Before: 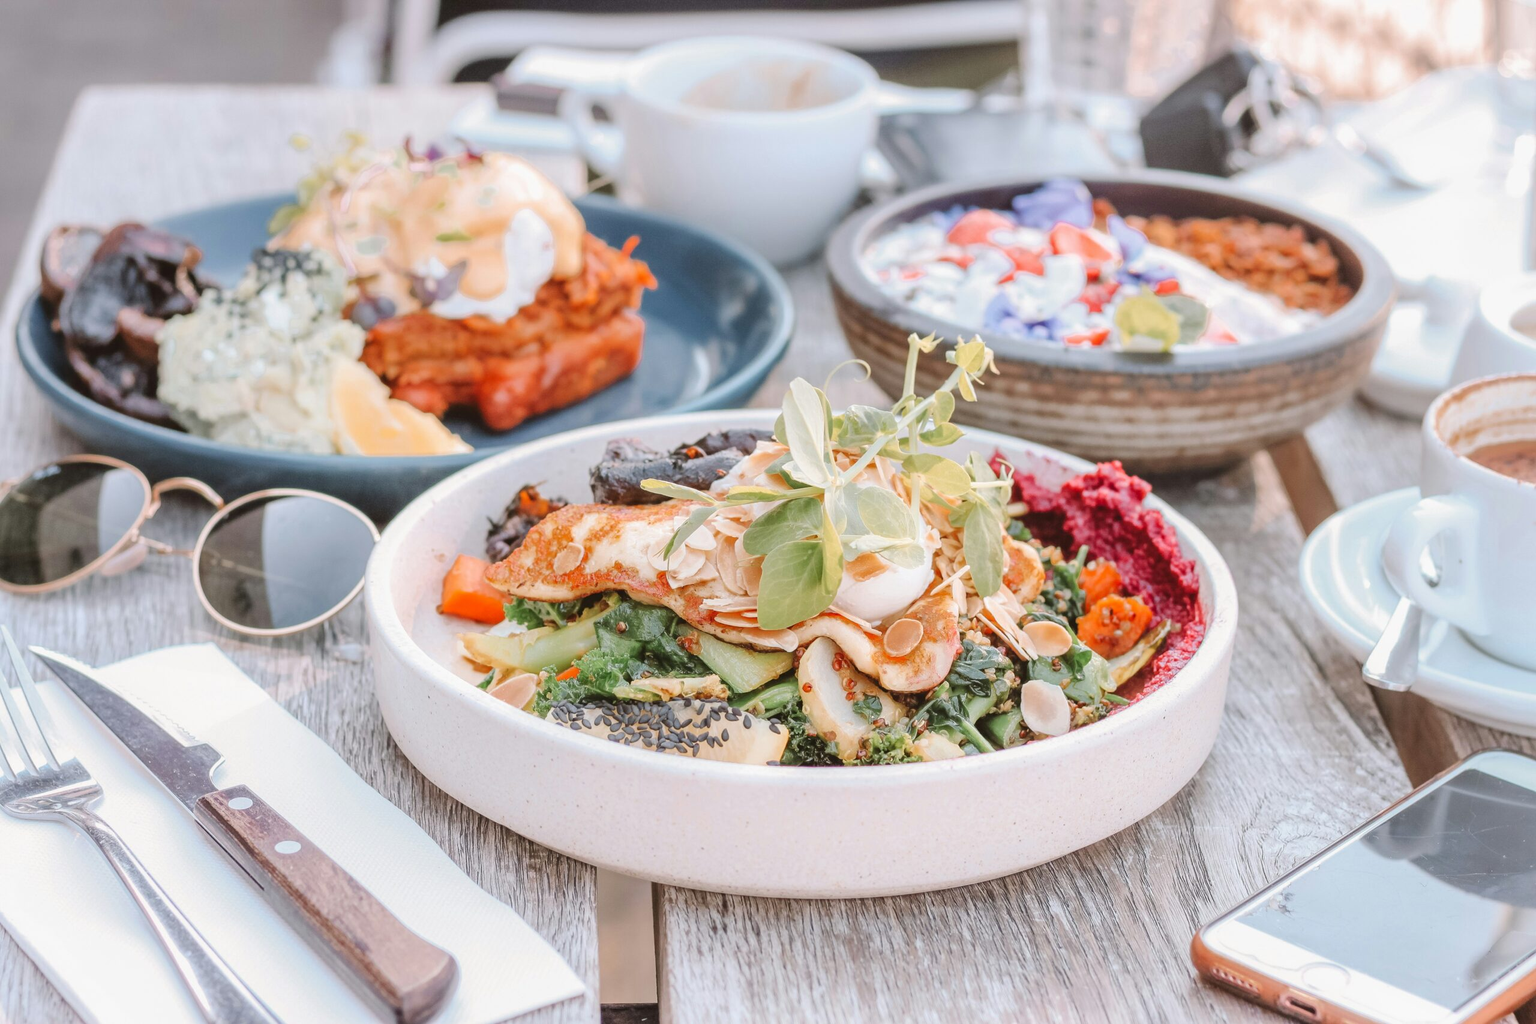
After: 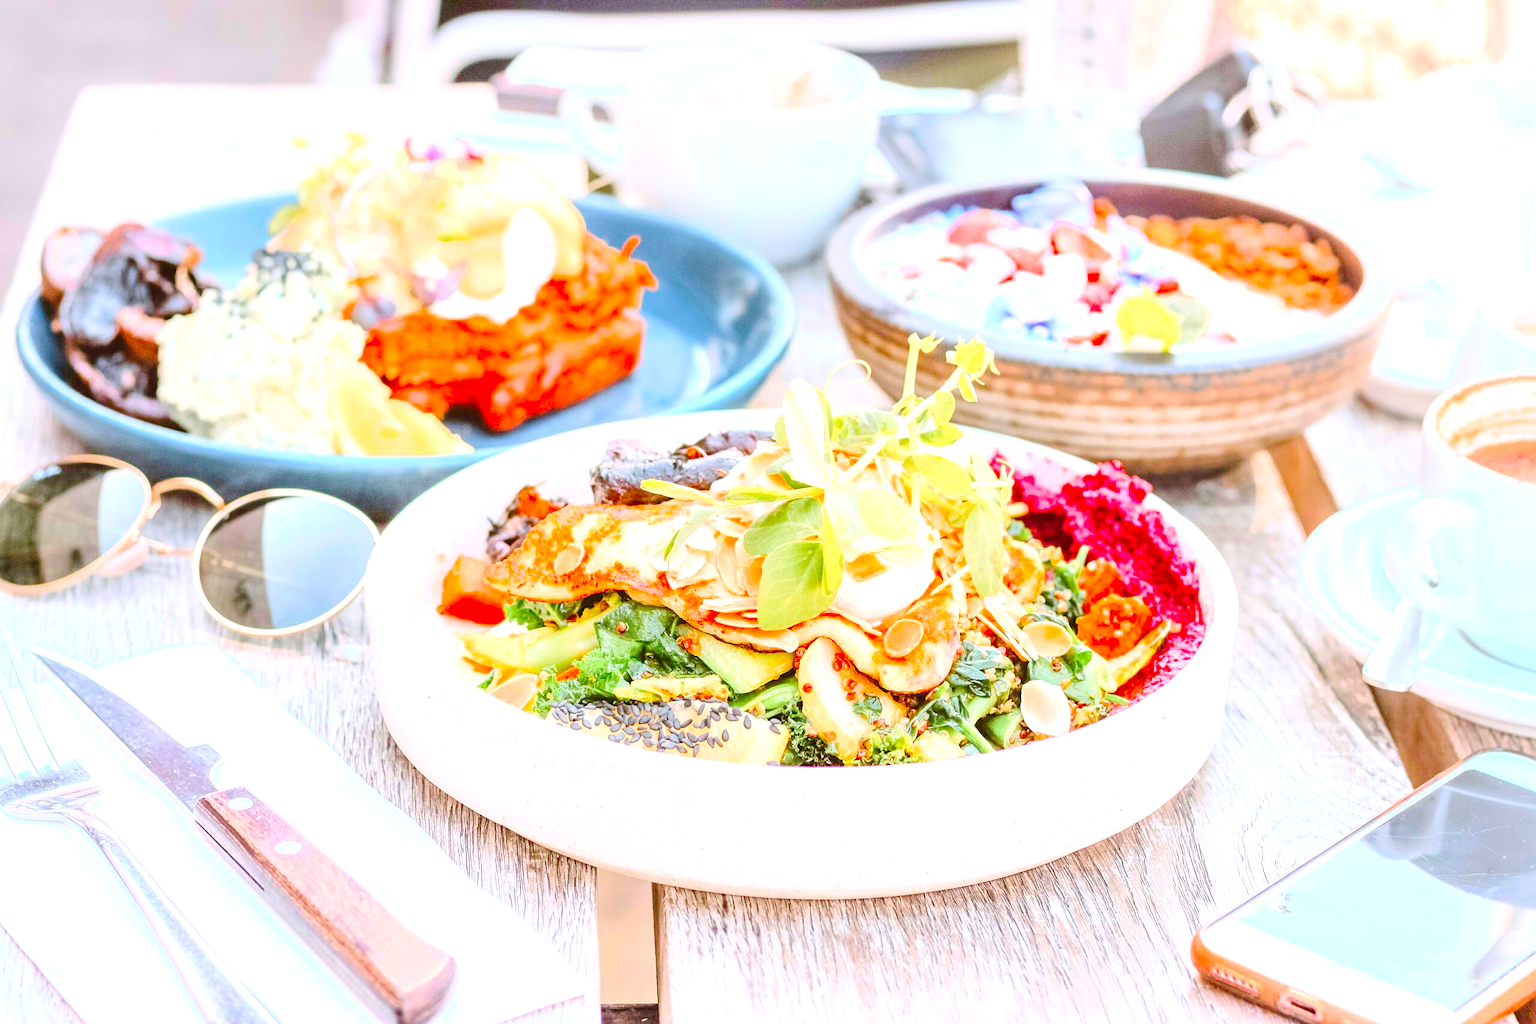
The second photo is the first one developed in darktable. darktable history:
tone curve: curves: ch0 [(0, 0) (0.004, 0) (0.133, 0.076) (0.325, 0.362) (0.879, 0.885) (1, 1)], preserve colors none
local contrast: highlights 104%, shadows 98%, detail 119%, midtone range 0.2
sharpen: amount 0.214
exposure: exposure 0.74 EV, compensate highlight preservation false
contrast brightness saturation: contrast 0.196, brightness 0.19, saturation 0.804
color balance rgb: perceptual saturation grading › global saturation -0.074%, perceptual saturation grading › mid-tones 11.313%, global vibrance 19.754%
